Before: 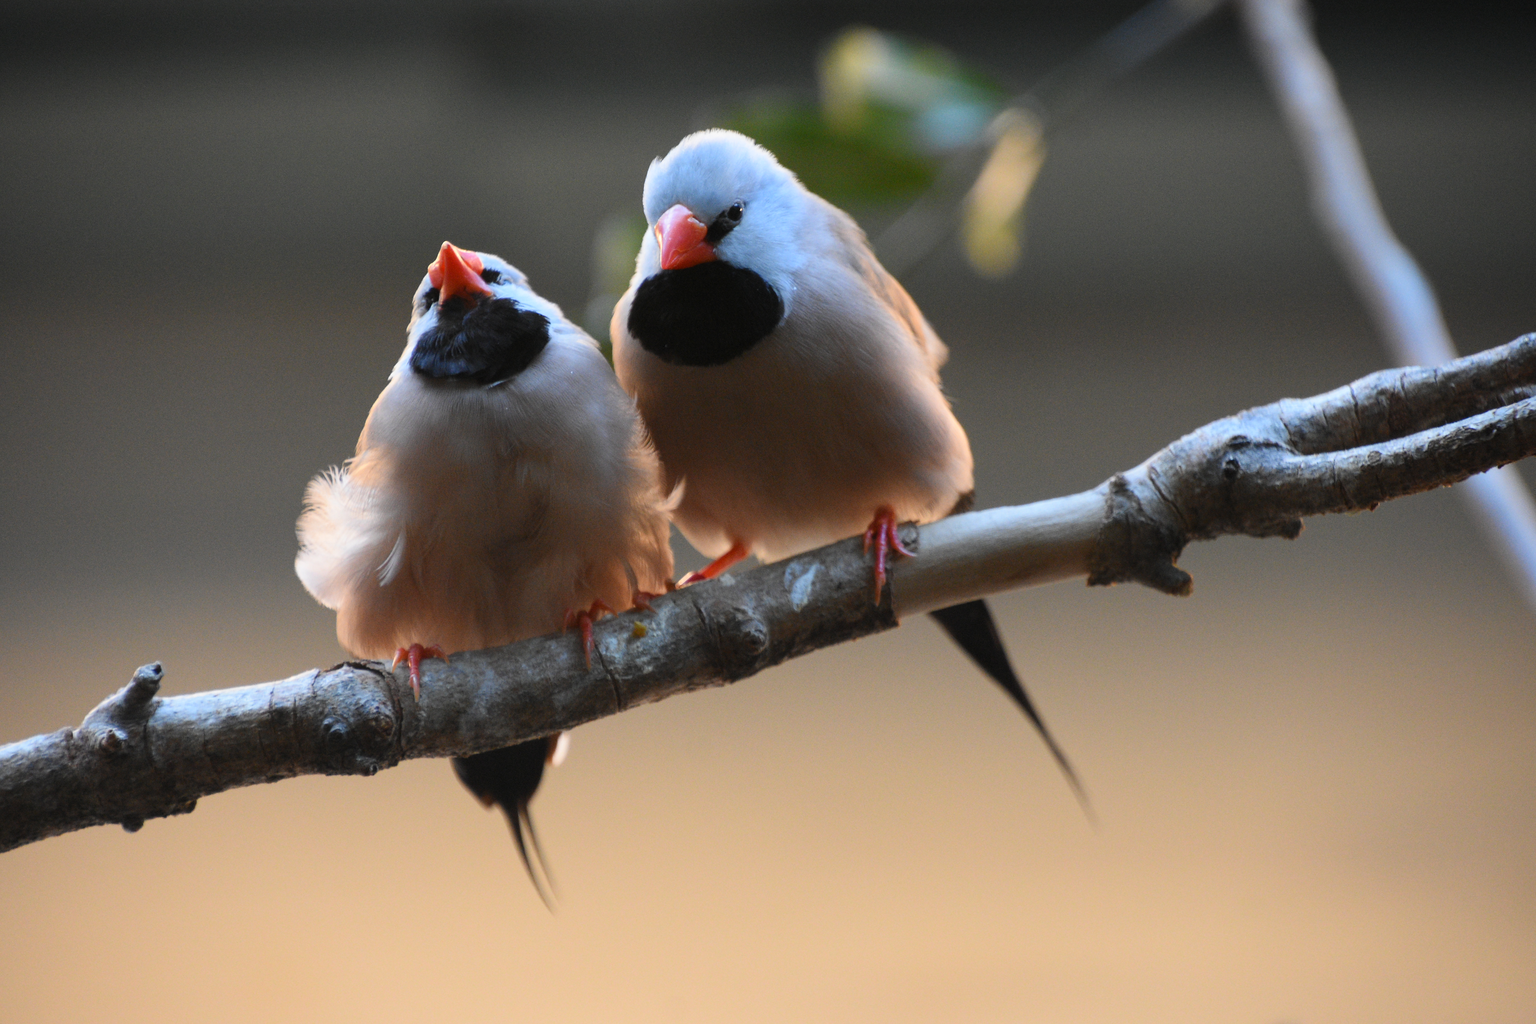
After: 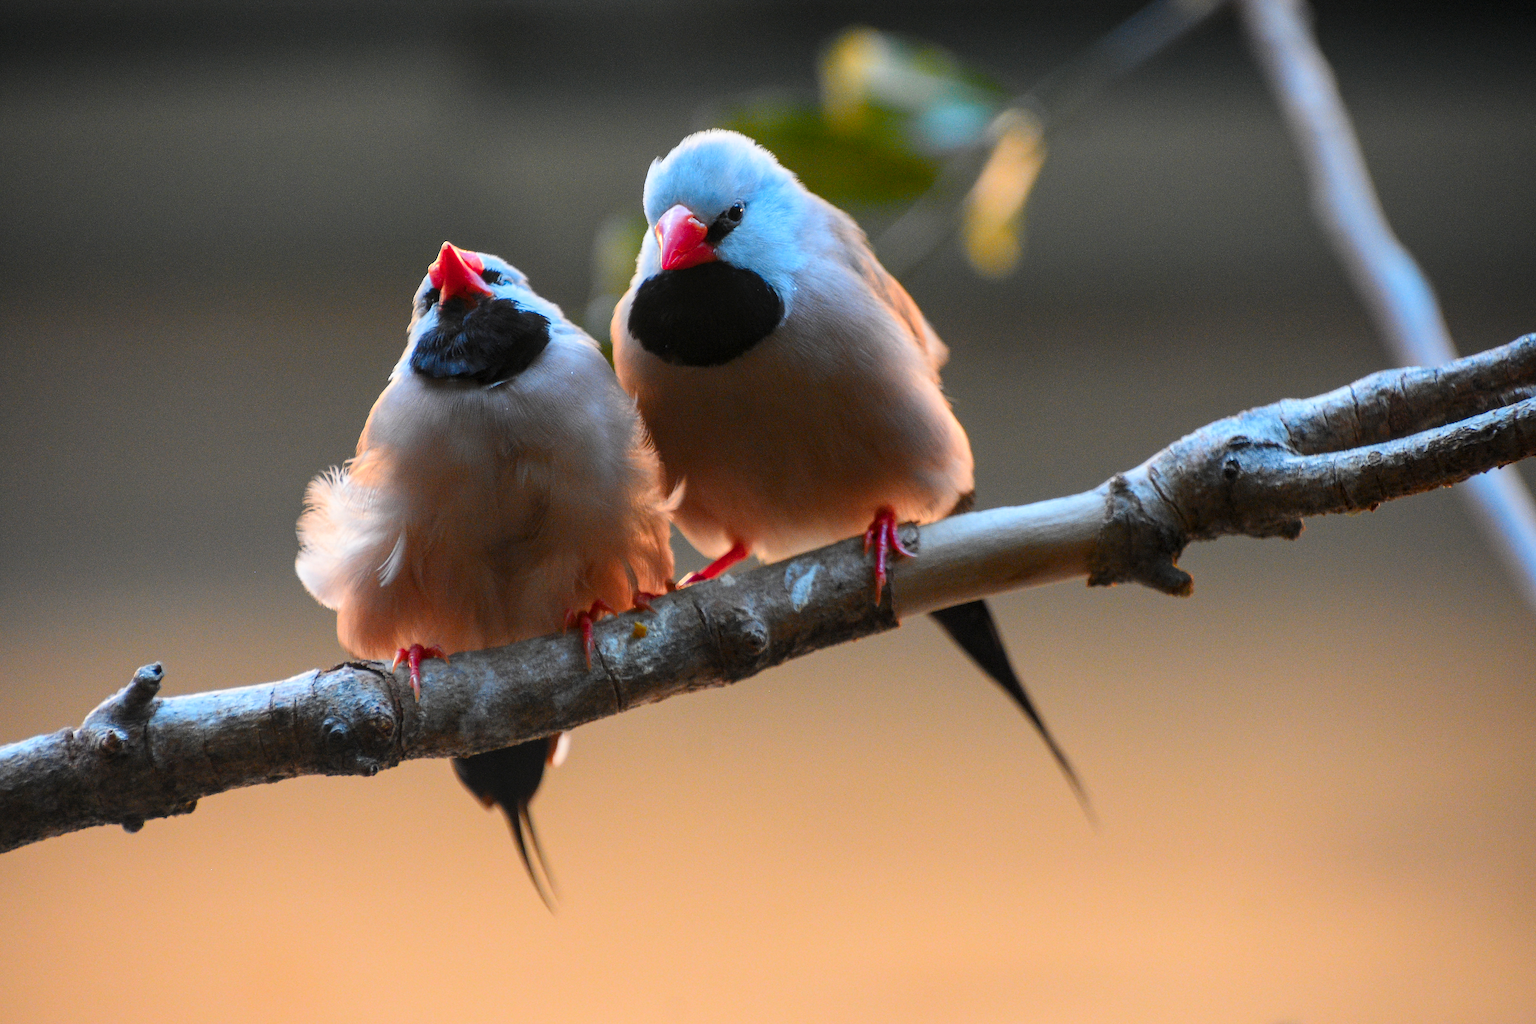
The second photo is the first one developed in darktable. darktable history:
local contrast: on, module defaults
color zones: curves: ch1 [(0.309, 0.524) (0.41, 0.329) (0.508, 0.509)]; ch2 [(0.25, 0.457) (0.75, 0.5)]
color balance rgb: perceptual saturation grading › global saturation 40.151%
sharpen: radius 1.348, amount 1.267, threshold 0.739
